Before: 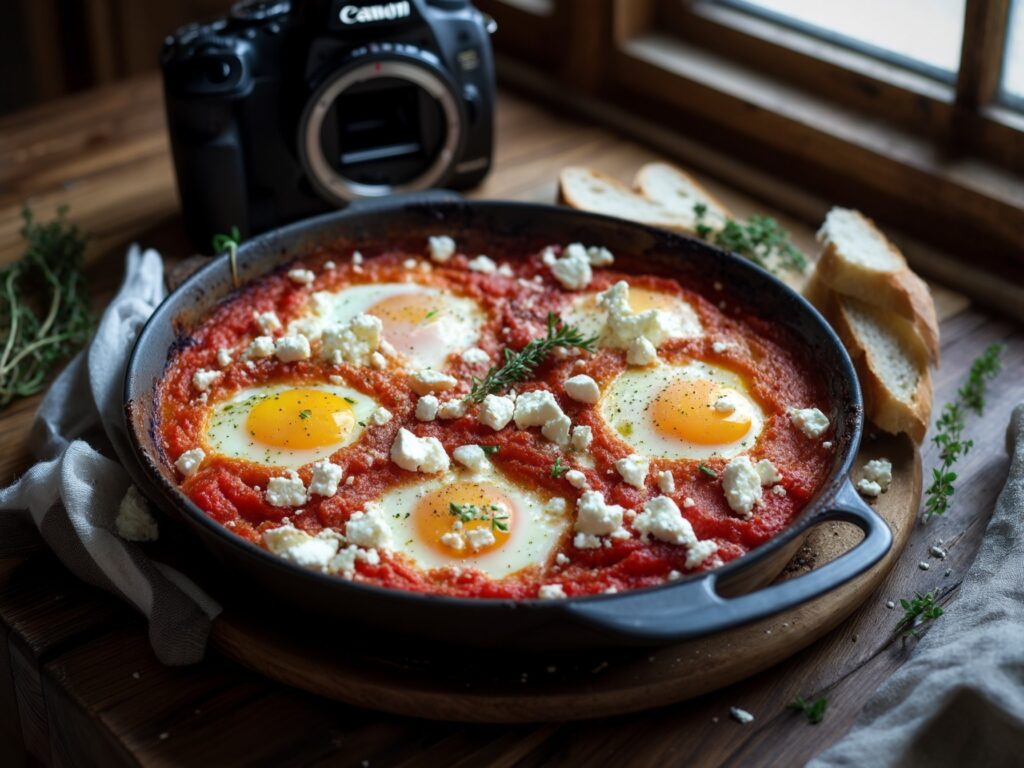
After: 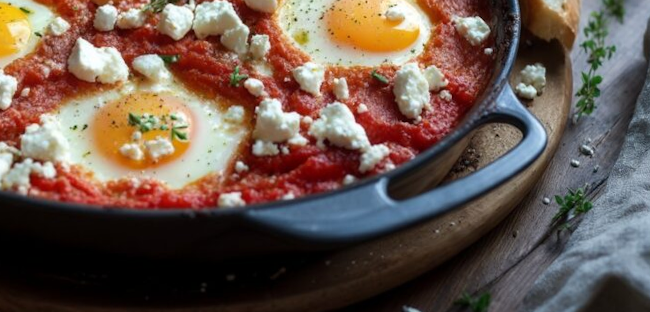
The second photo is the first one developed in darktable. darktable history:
crop and rotate: left 35.509%, top 50.238%, bottom 4.934%
rotate and perspective: rotation -0.013°, lens shift (vertical) -0.027, lens shift (horizontal) 0.178, crop left 0.016, crop right 0.989, crop top 0.082, crop bottom 0.918
